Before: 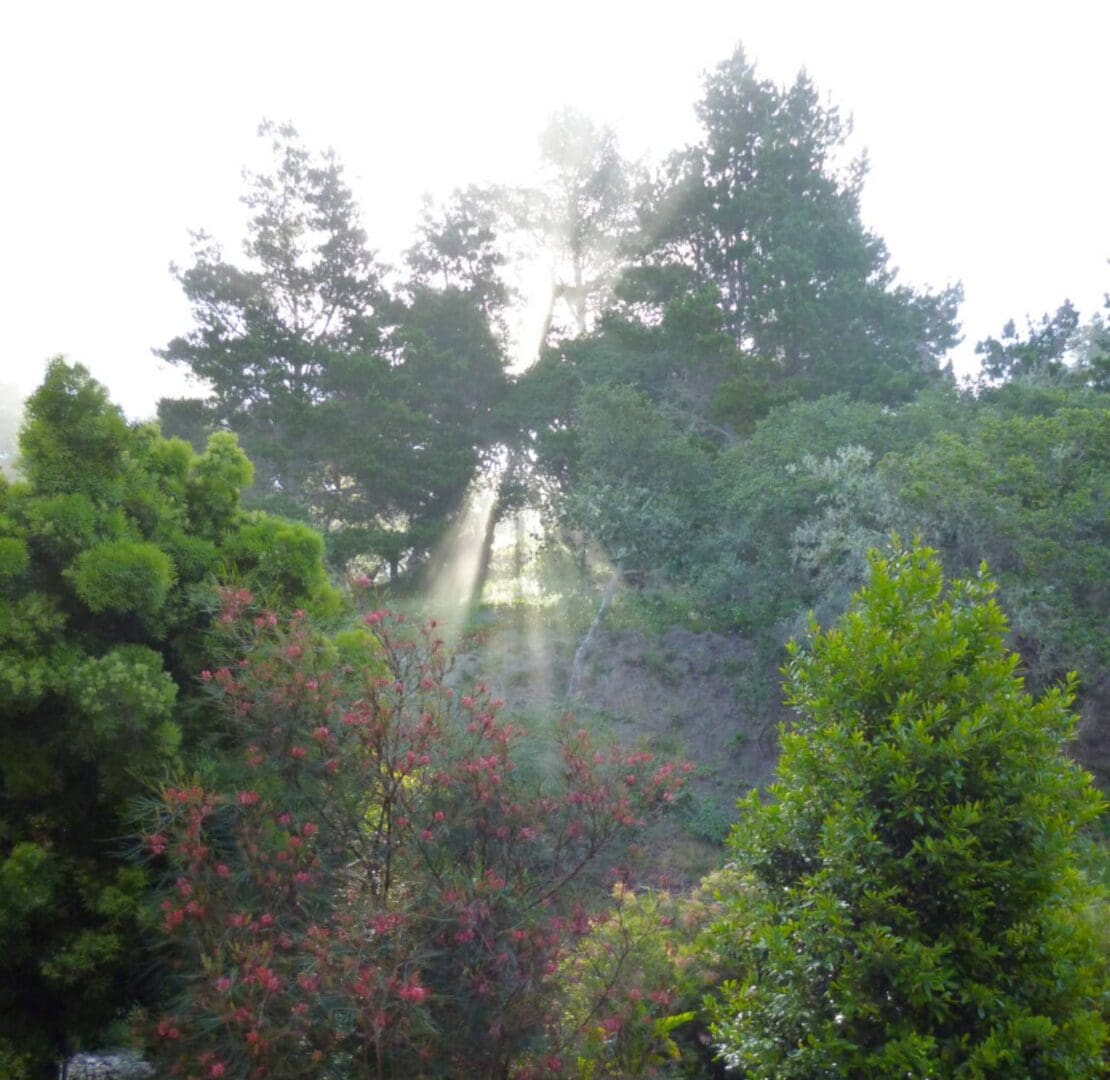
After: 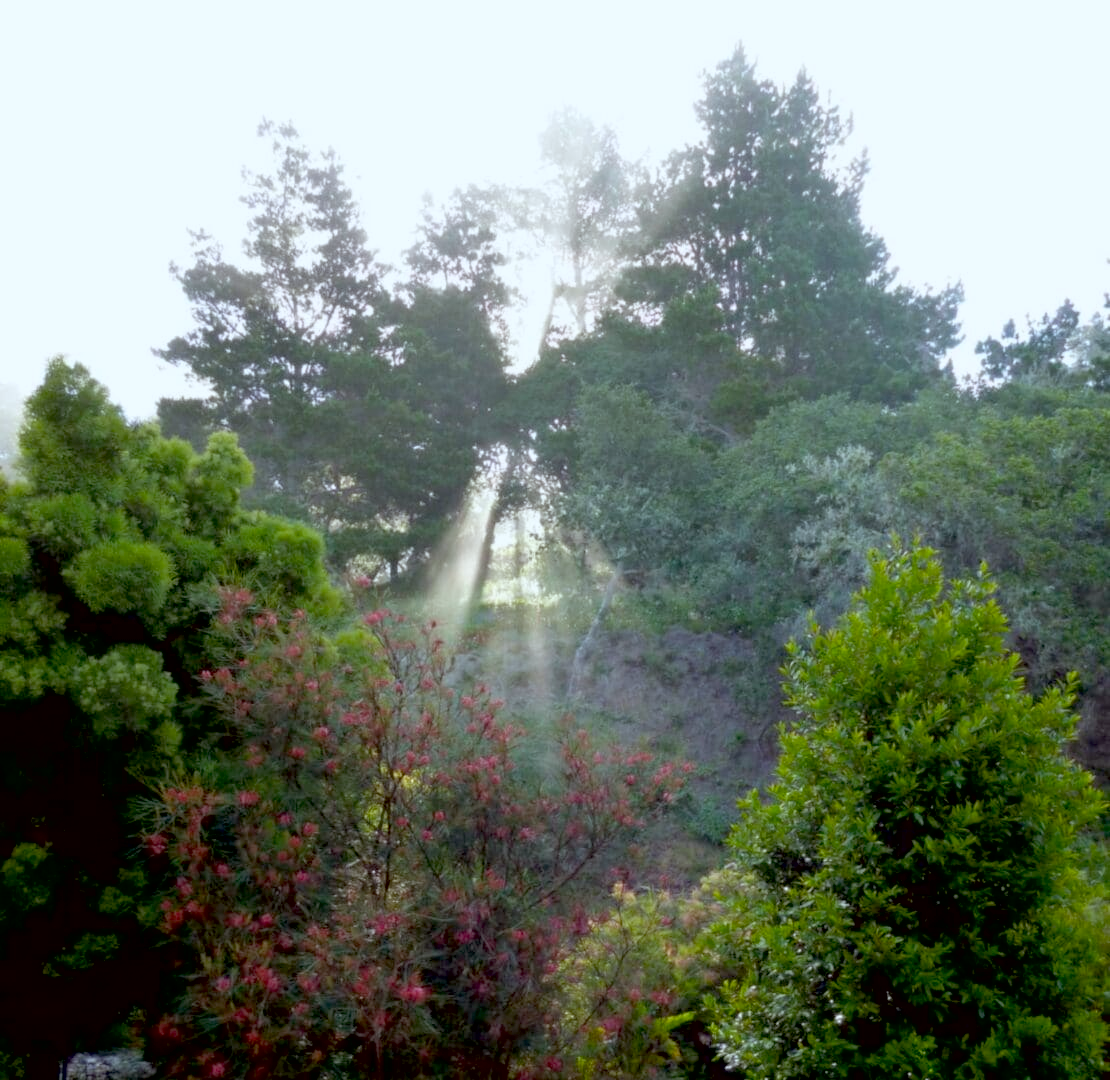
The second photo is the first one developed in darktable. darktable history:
exposure: black level correction 0.029, exposure -0.073 EV, compensate highlight preservation false
contrast brightness saturation: saturation -0.05
color correction: highlights a* -3.28, highlights b* -6.24, shadows a* 3.1, shadows b* 5.19
